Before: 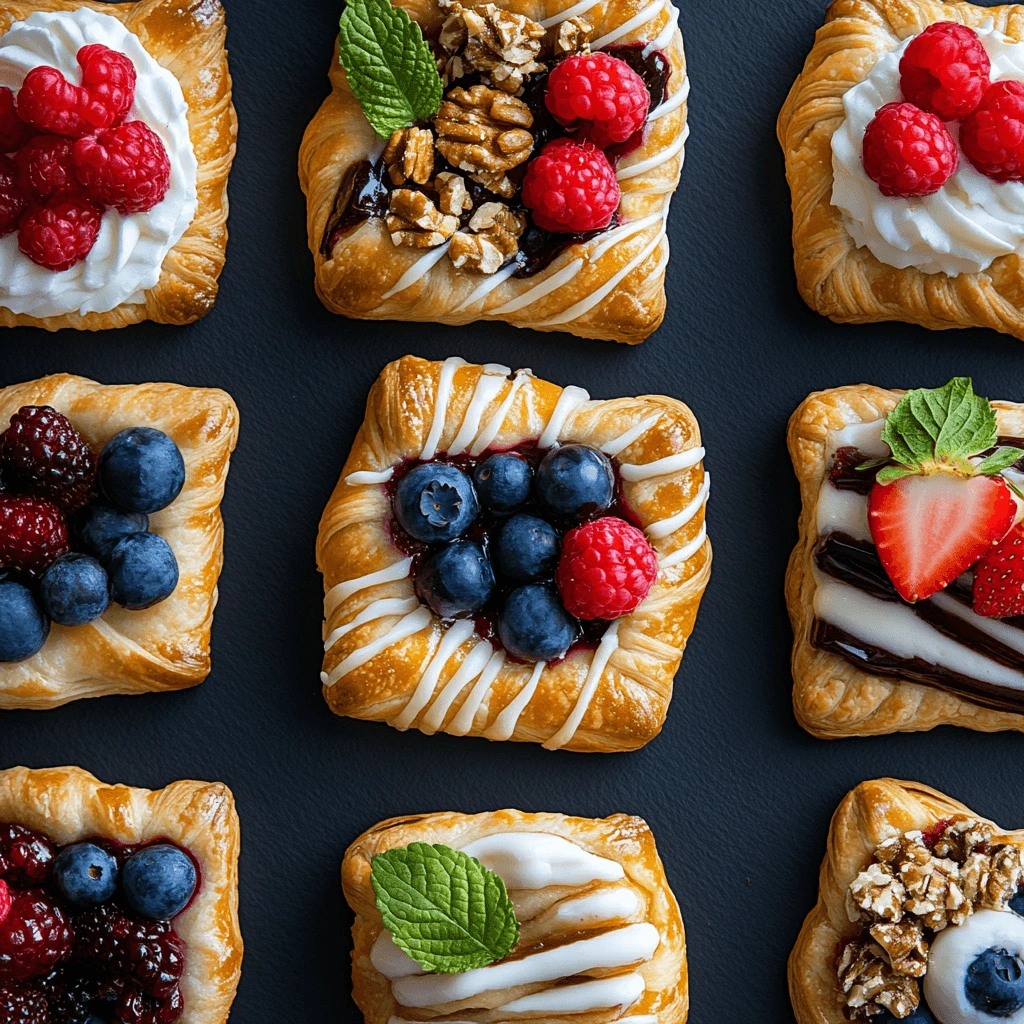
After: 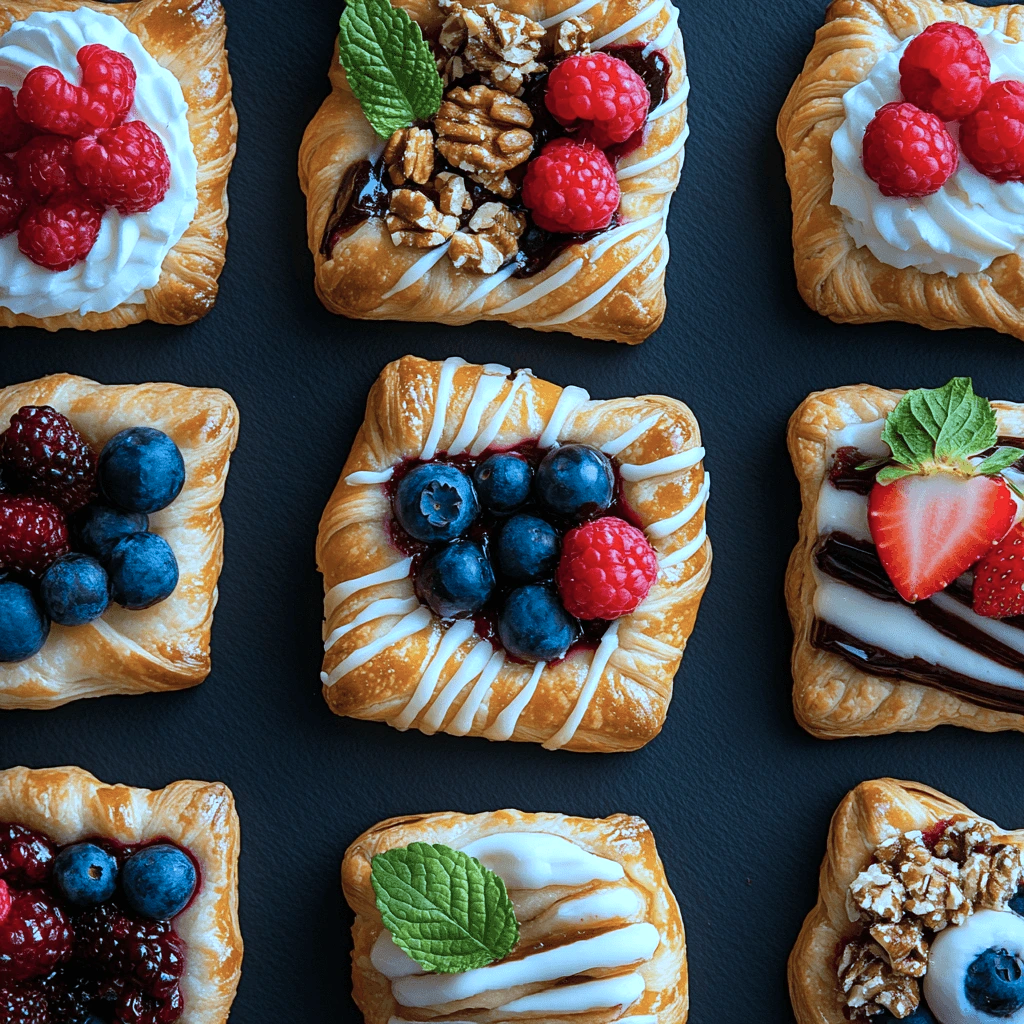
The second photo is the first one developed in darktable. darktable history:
color correction: highlights a* -9.35, highlights b* -23.15
tone equalizer: on, module defaults
